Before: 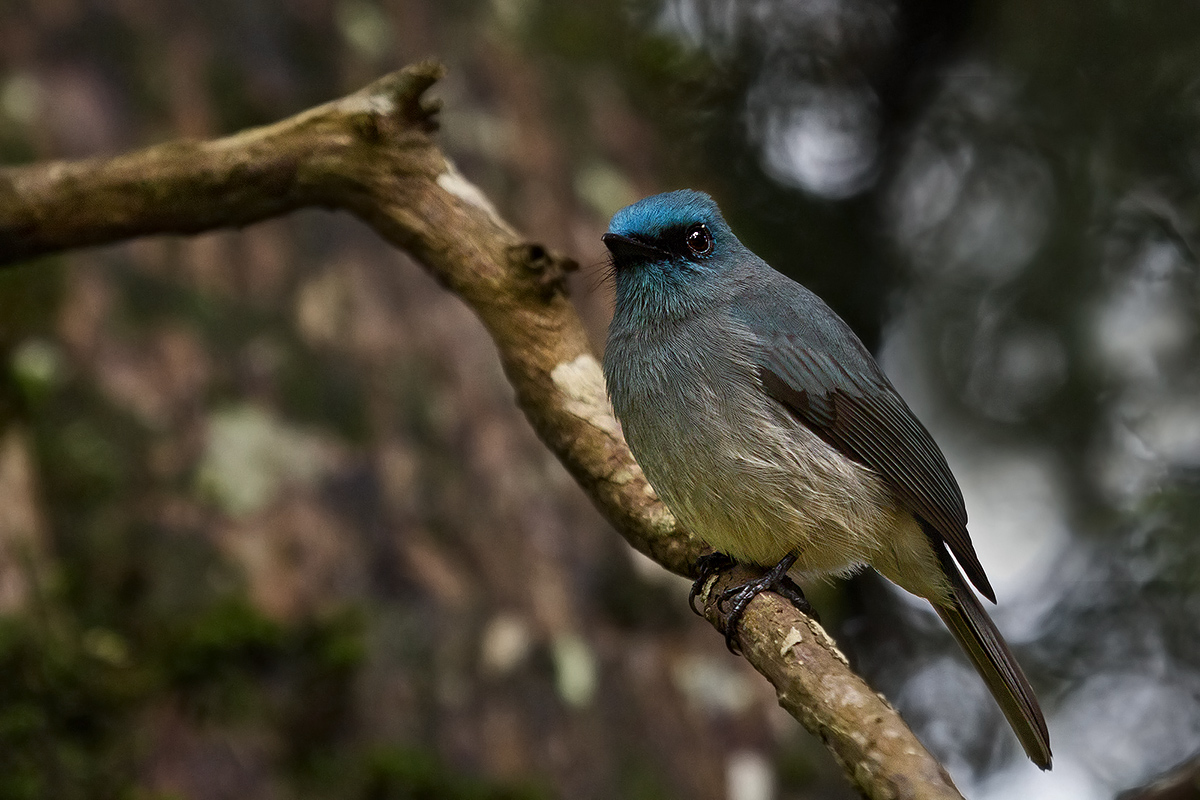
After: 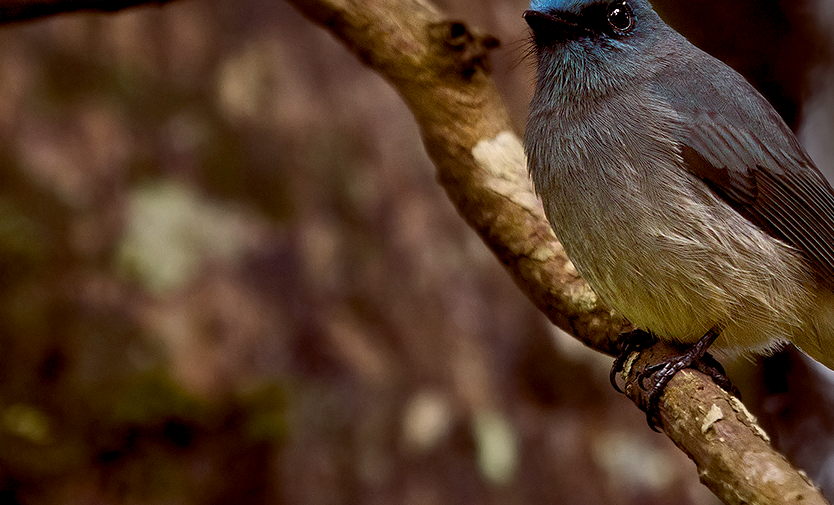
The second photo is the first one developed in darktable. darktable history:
levels: levels [0.026, 0.507, 0.987]
crop: left 6.659%, top 27.877%, right 23.795%, bottom 8.917%
color balance rgb: highlights gain › chroma 0.112%, highlights gain › hue 331.39°, global offset › luminance -0.199%, global offset › chroma 0.268%, perceptual saturation grading › global saturation 0.734%, global vibrance 20.759%
